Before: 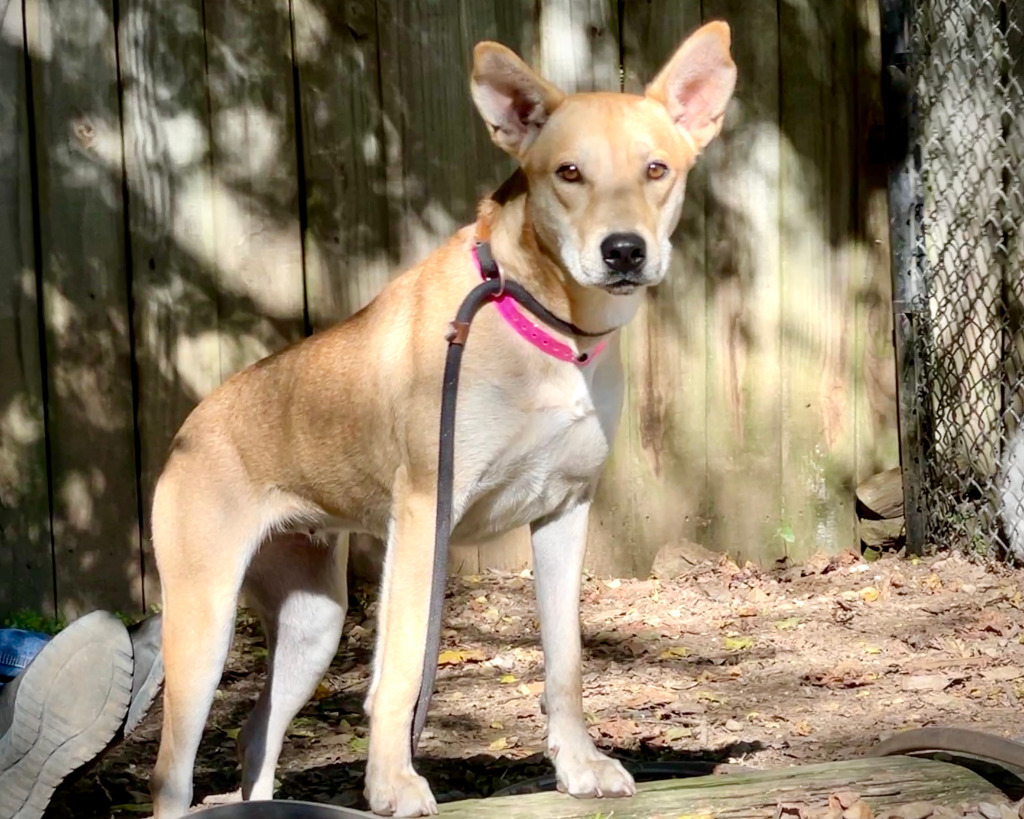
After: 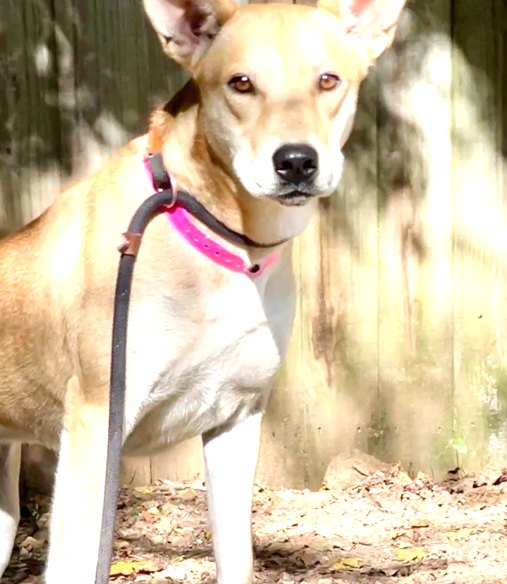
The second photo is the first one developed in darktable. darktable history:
crop: left 32.075%, top 10.976%, right 18.355%, bottom 17.596%
exposure: black level correction 0, exposure 0.7 EV, compensate highlight preservation false
